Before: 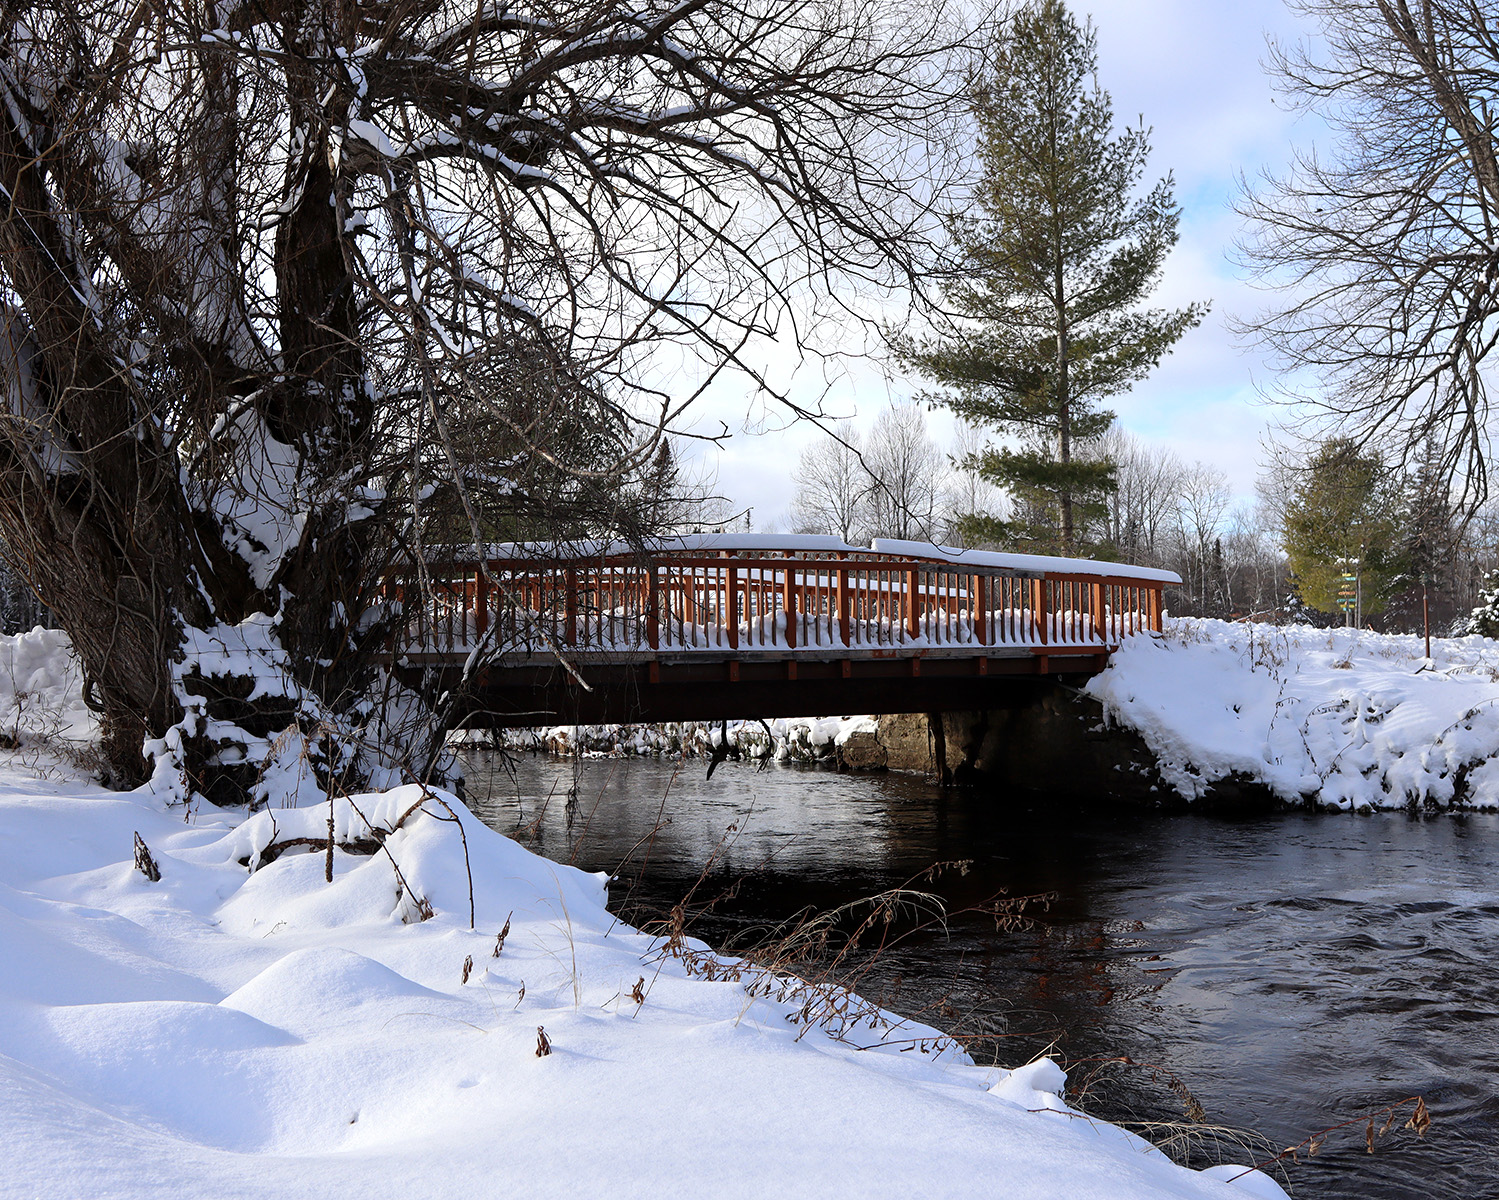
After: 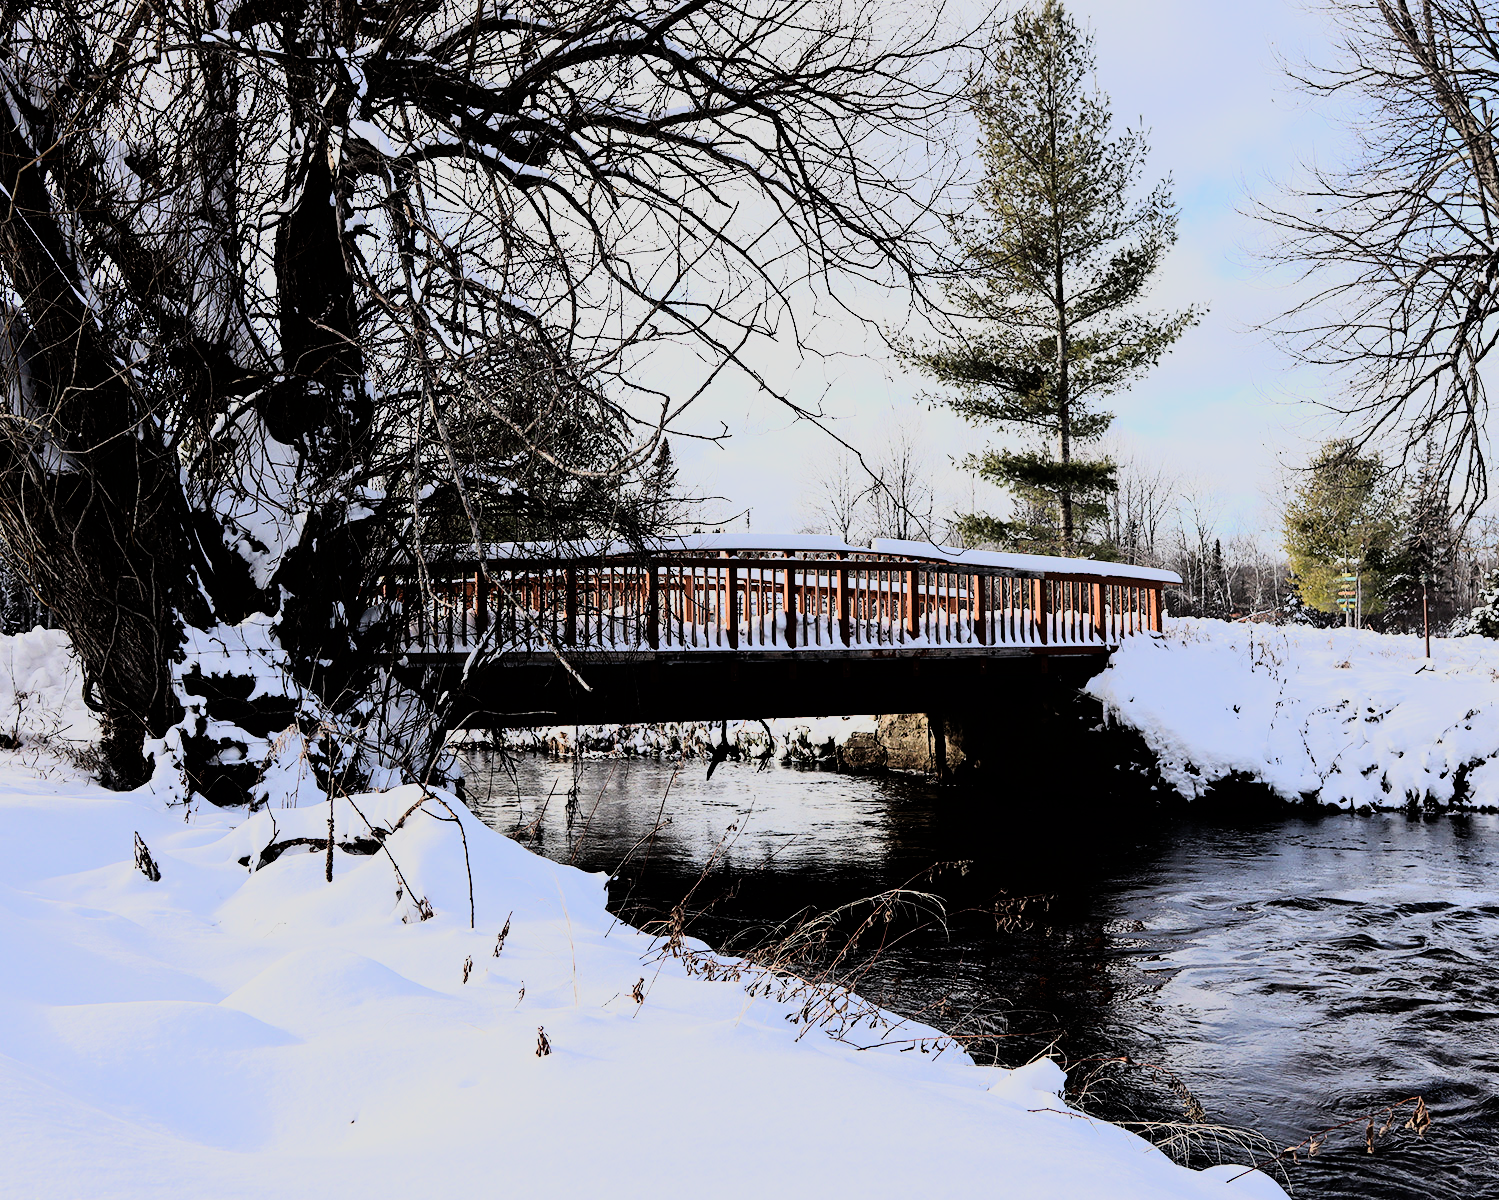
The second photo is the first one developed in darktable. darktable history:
rgb curve: curves: ch0 [(0, 0) (0.21, 0.15) (0.24, 0.21) (0.5, 0.75) (0.75, 0.96) (0.89, 0.99) (1, 1)]; ch1 [(0, 0.02) (0.21, 0.13) (0.25, 0.2) (0.5, 0.67) (0.75, 0.9) (0.89, 0.97) (1, 1)]; ch2 [(0, 0.02) (0.21, 0.13) (0.25, 0.2) (0.5, 0.67) (0.75, 0.9) (0.89, 0.97) (1, 1)], compensate middle gray true
filmic rgb: white relative exposure 3.8 EV, hardness 4.35
